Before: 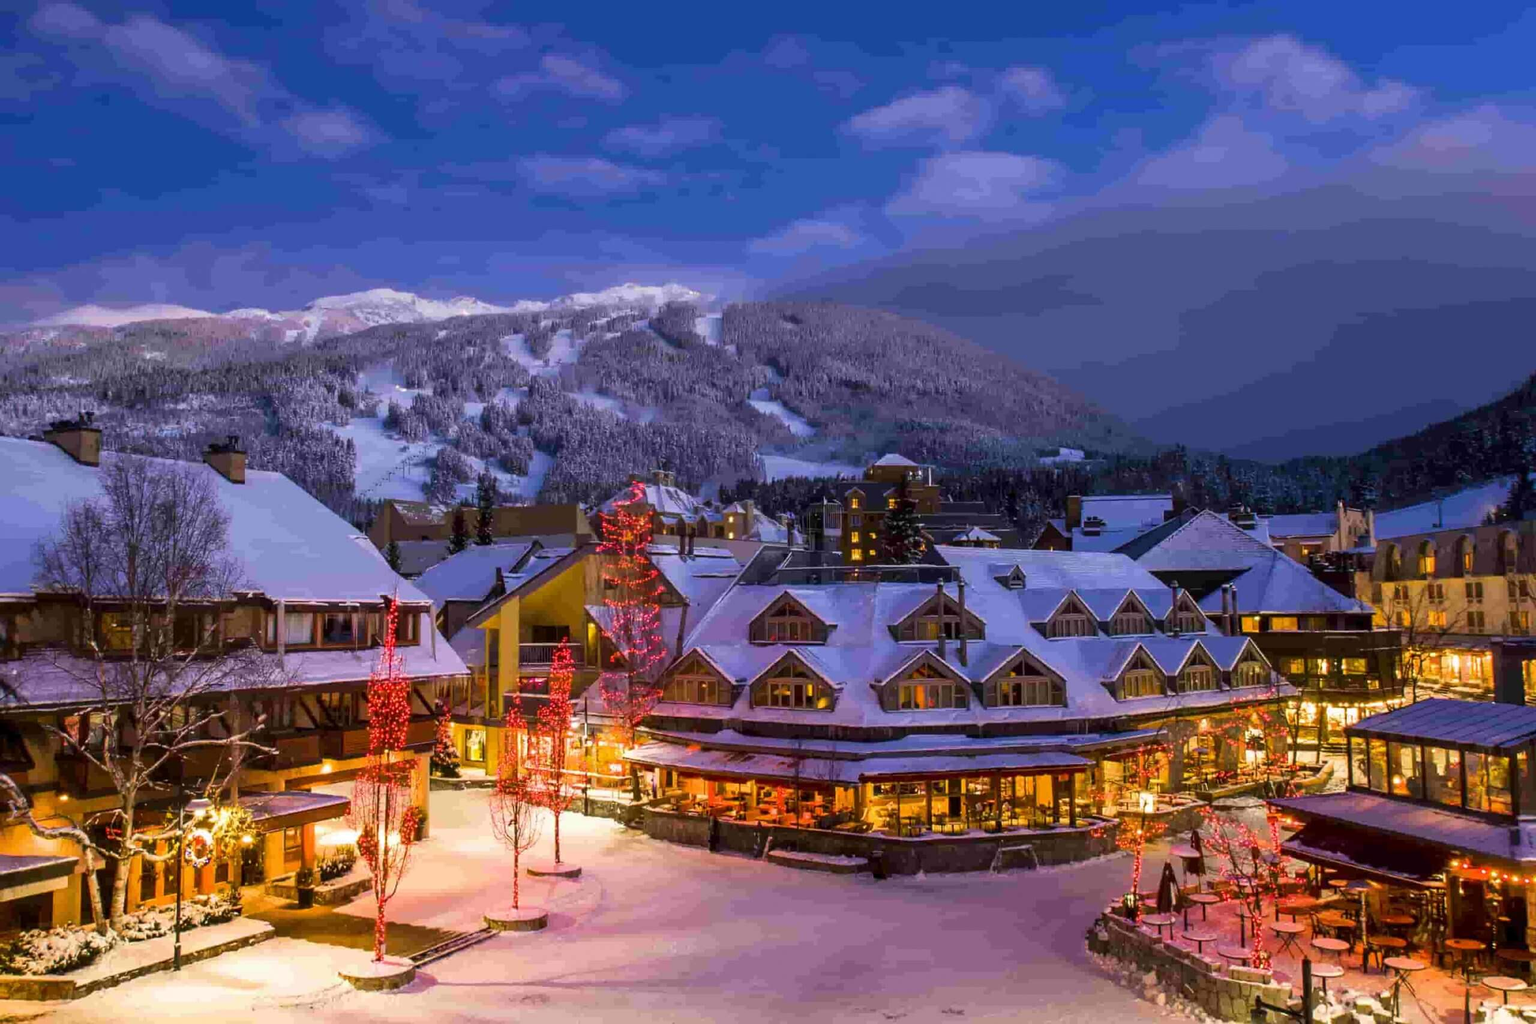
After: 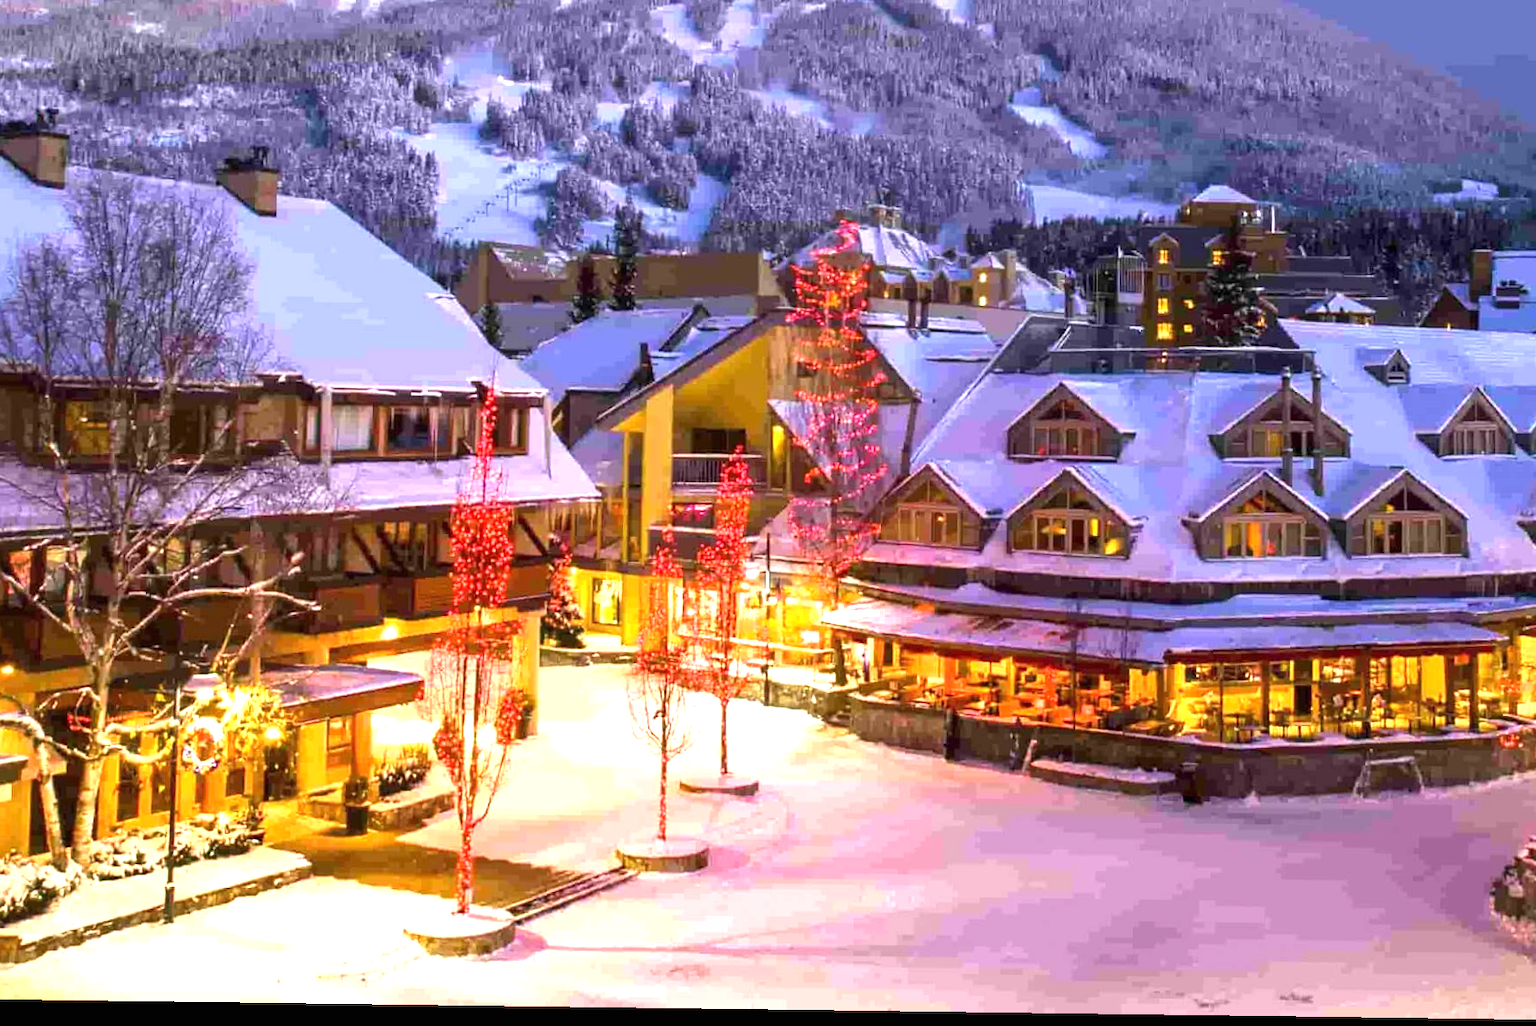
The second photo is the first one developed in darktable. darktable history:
crop and rotate: angle -0.758°, left 4.016%, top 32.4%, right 27.794%
exposure: black level correction 0, exposure 1.124 EV, compensate highlight preservation false
